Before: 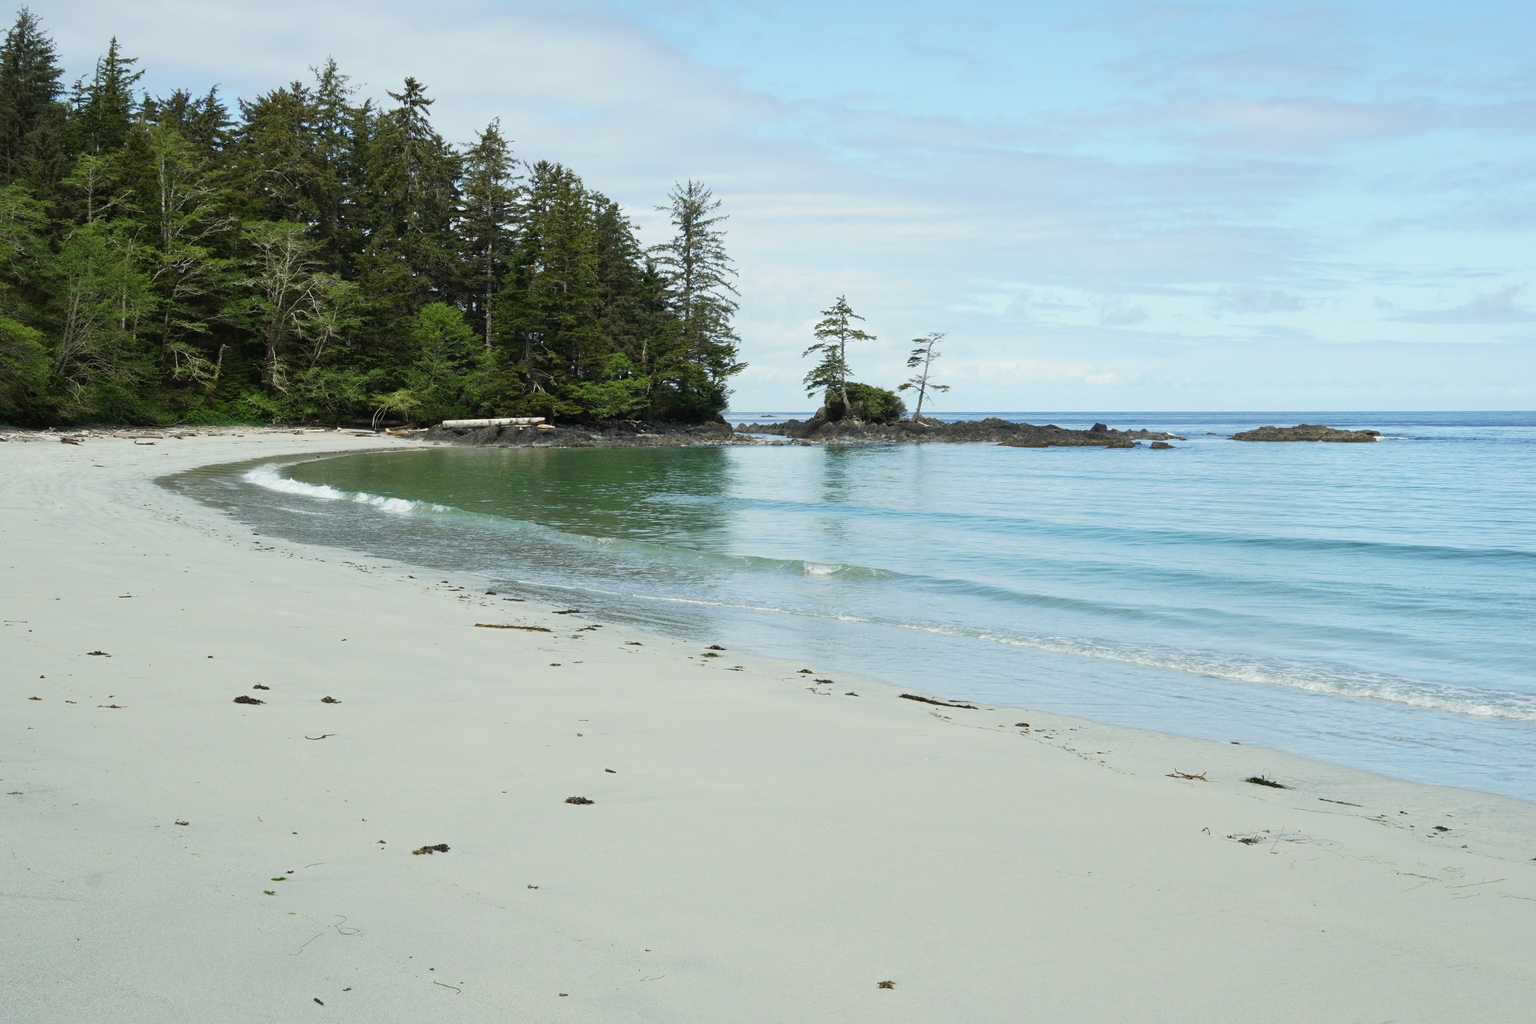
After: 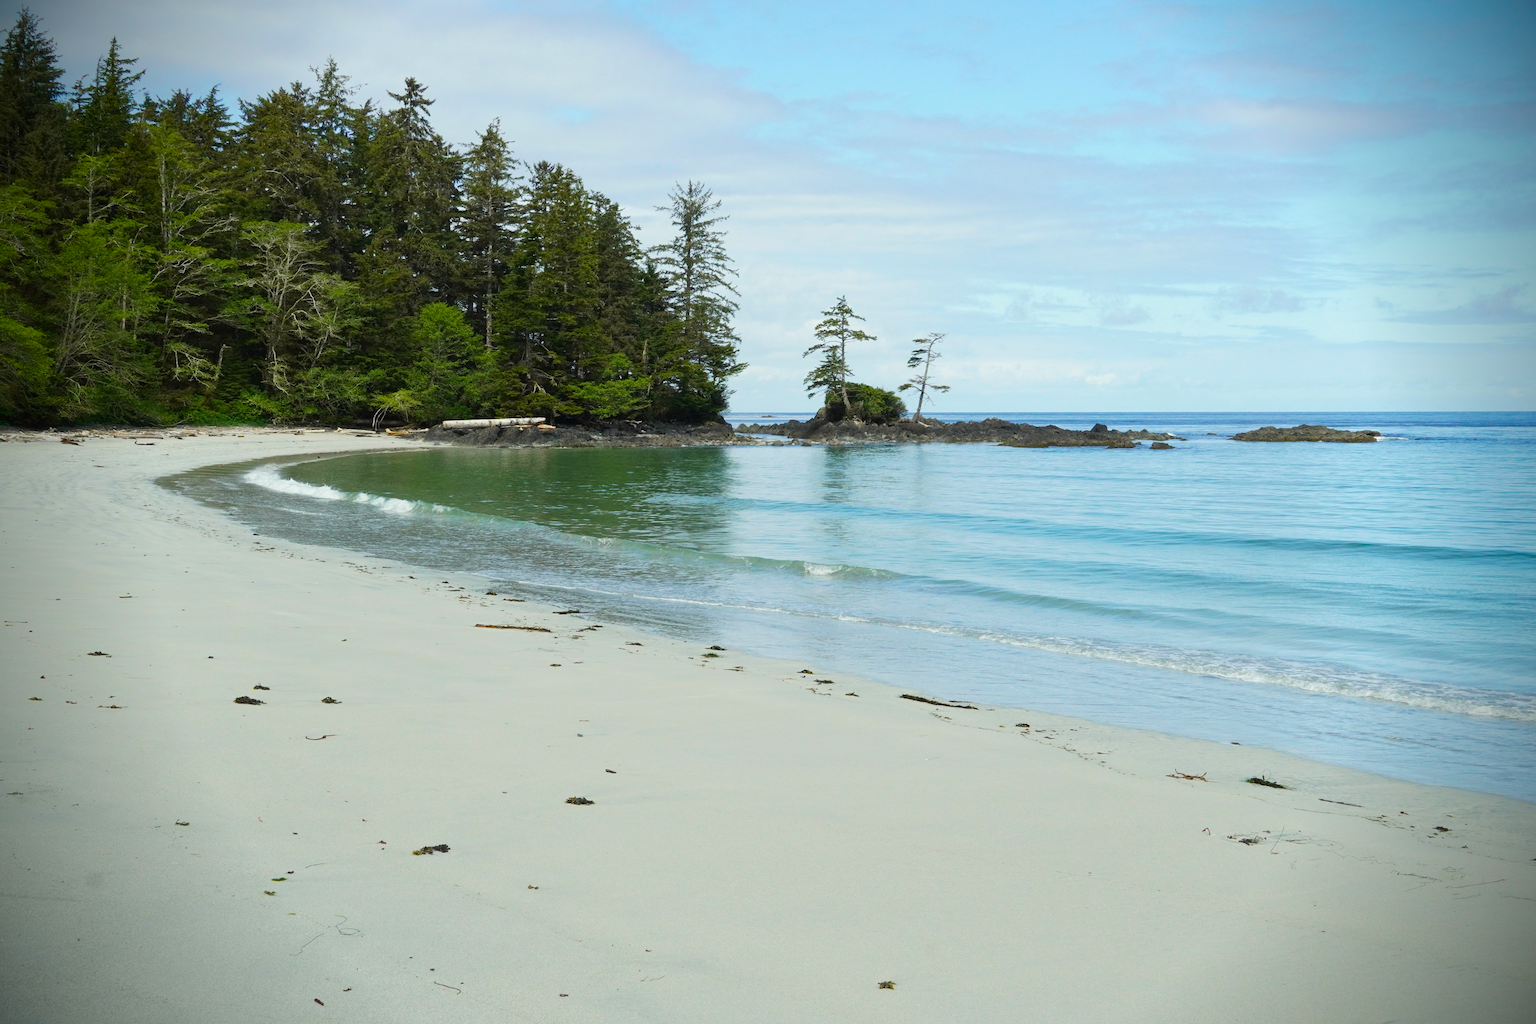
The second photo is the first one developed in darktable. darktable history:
vignetting: brightness -0.988, saturation 0.496
color balance rgb: perceptual saturation grading › global saturation 31.164%, global vibrance 12.206%
